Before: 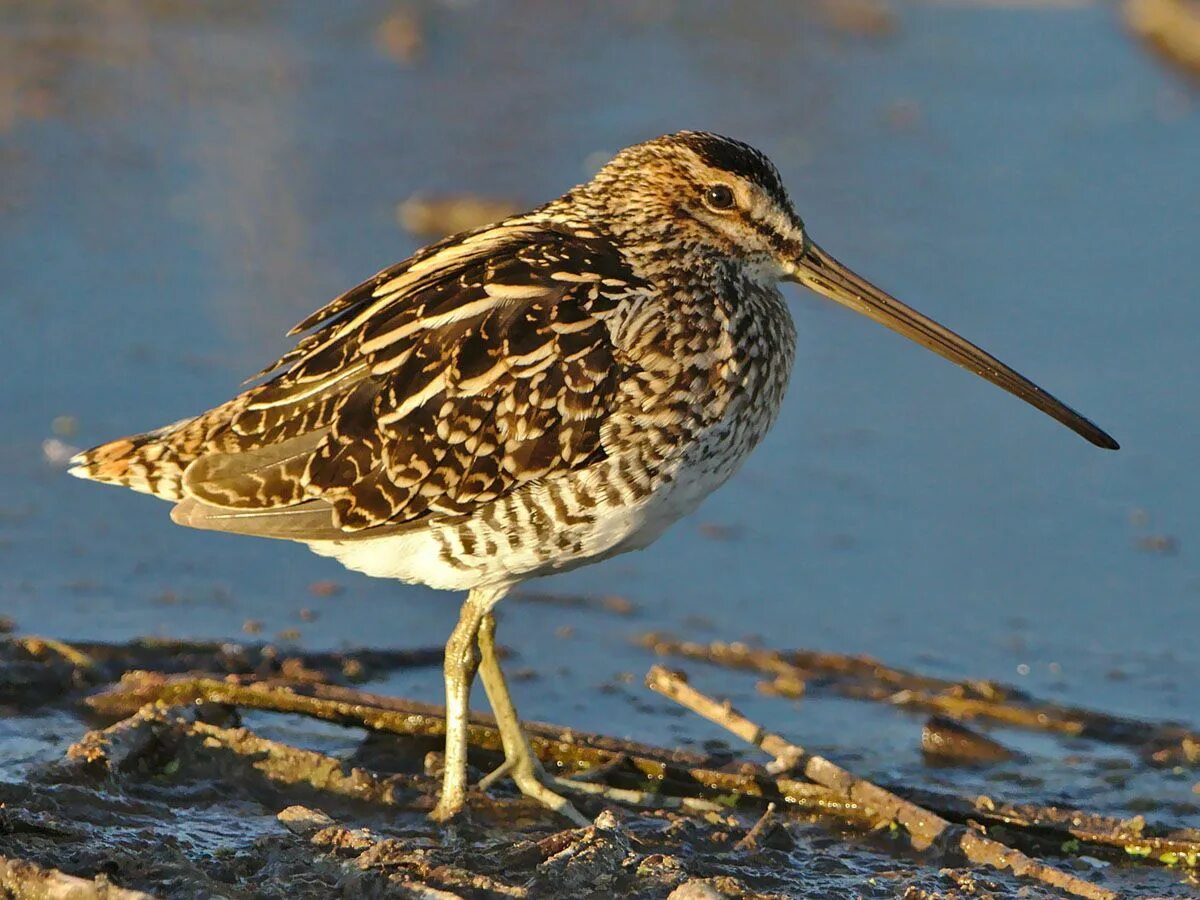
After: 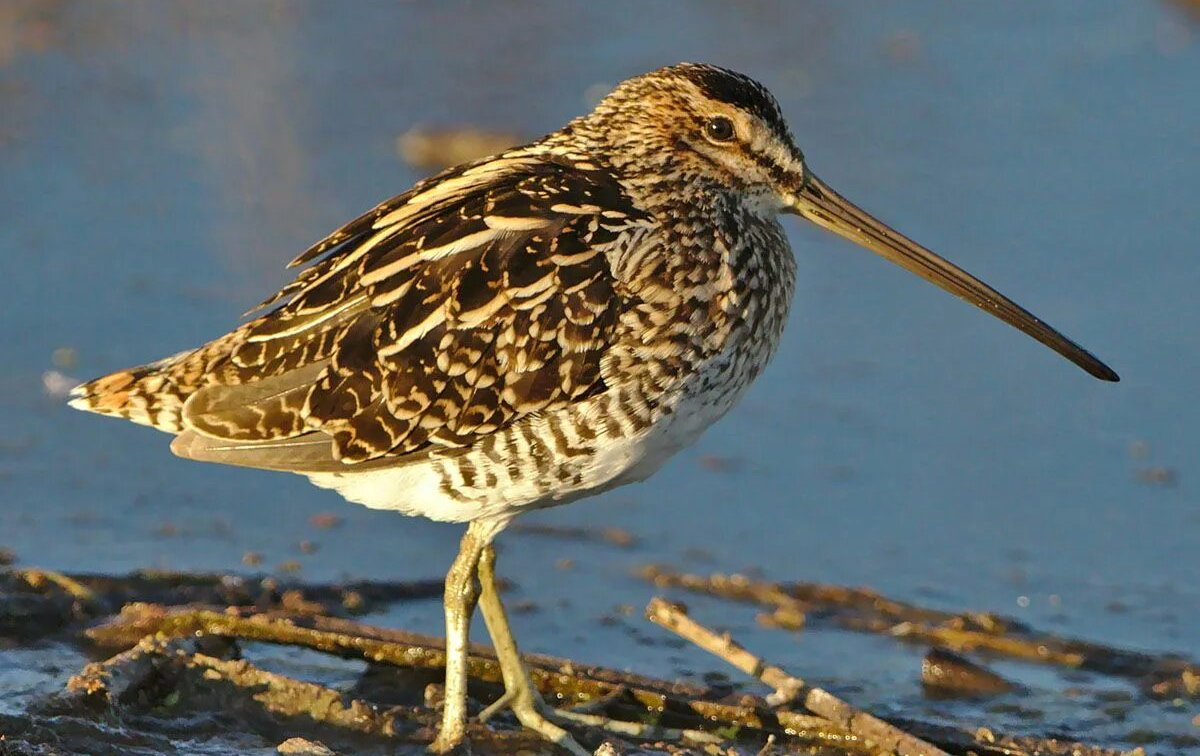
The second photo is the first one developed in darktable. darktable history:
tone equalizer: on, module defaults
crop: top 7.625%, bottom 8.027%
